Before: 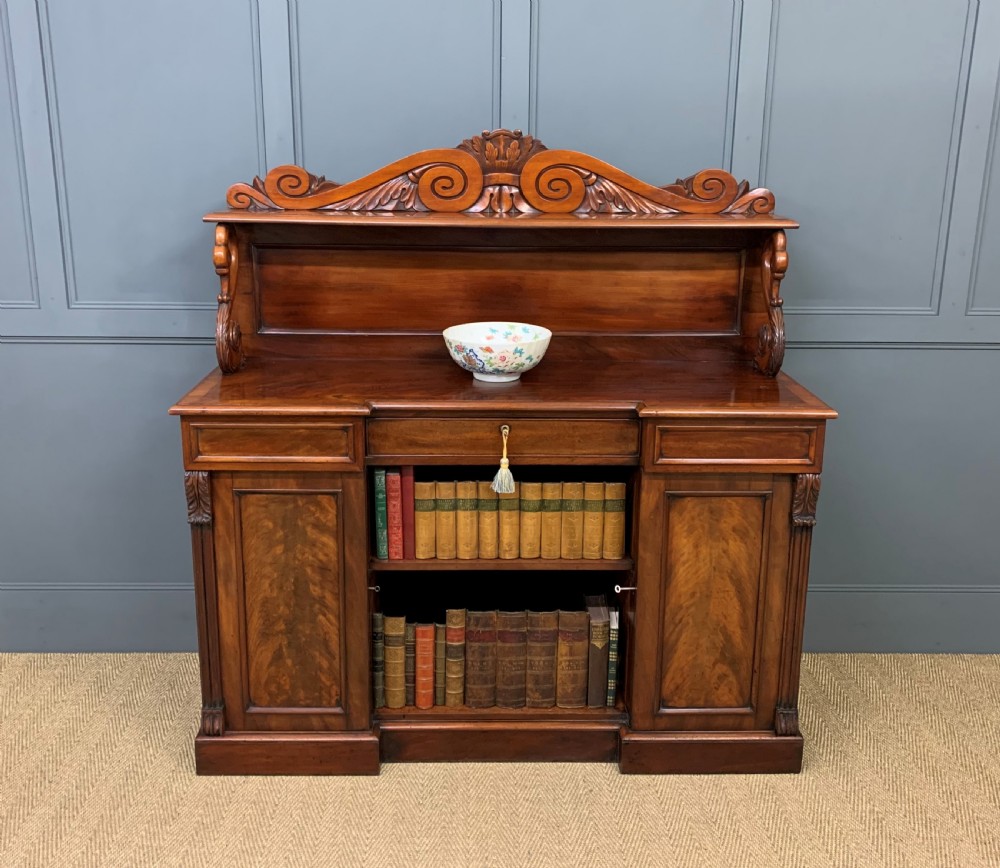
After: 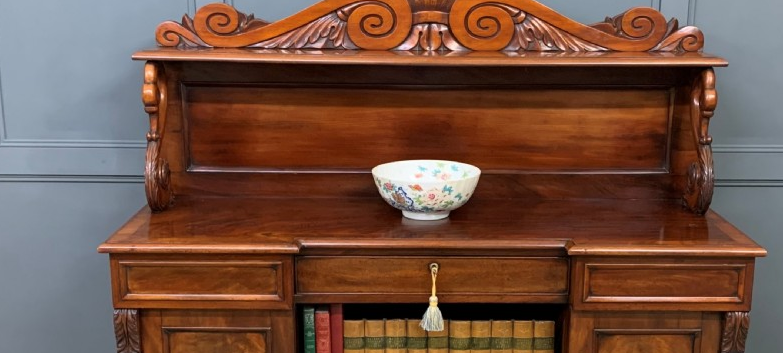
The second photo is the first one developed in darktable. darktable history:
crop: left 7.195%, top 18.731%, right 14.44%, bottom 40.517%
